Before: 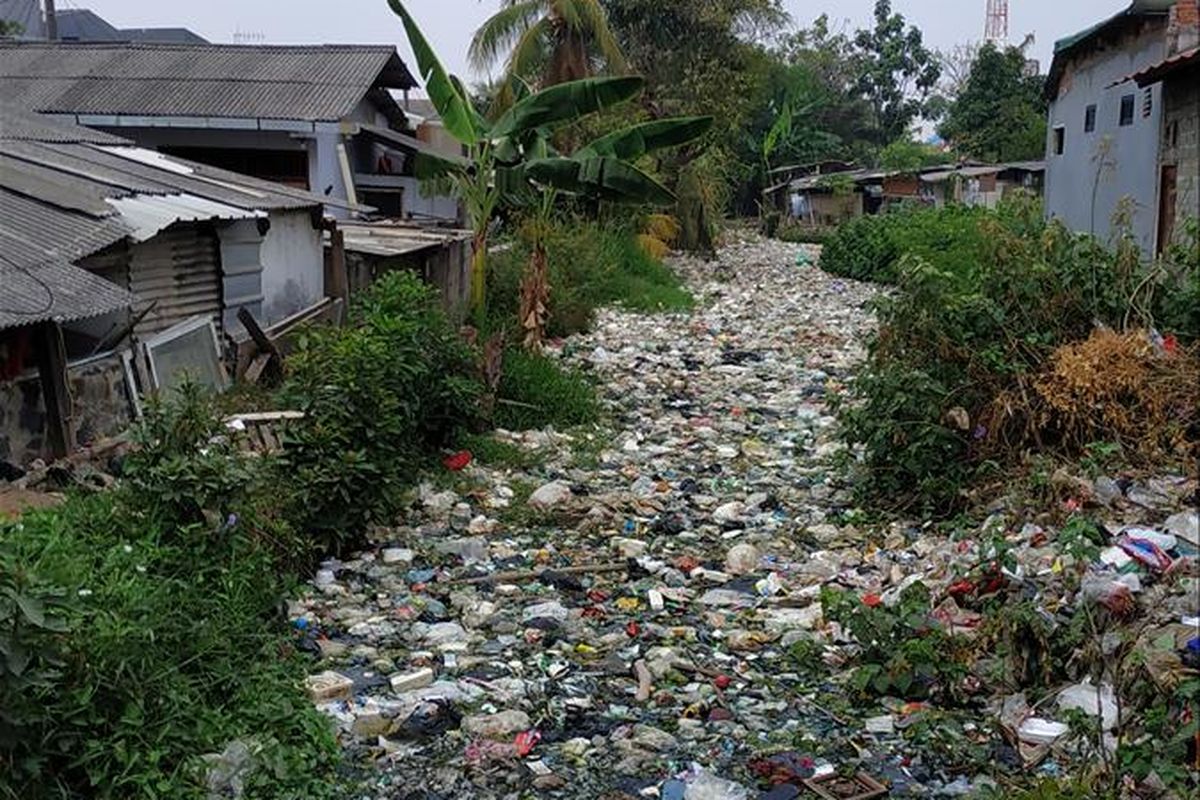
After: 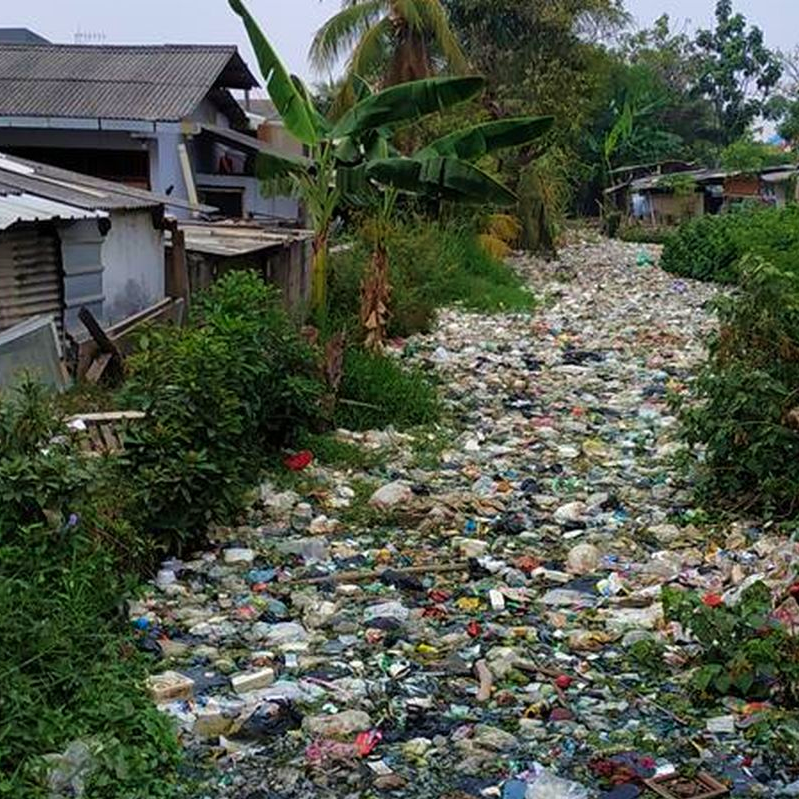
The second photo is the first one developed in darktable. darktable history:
crop and rotate: left 13.33%, right 20.065%
levels: mode automatic, levels [0.246, 0.256, 0.506]
velvia: on, module defaults
color correction: highlights b* -0.009, saturation 1.11
